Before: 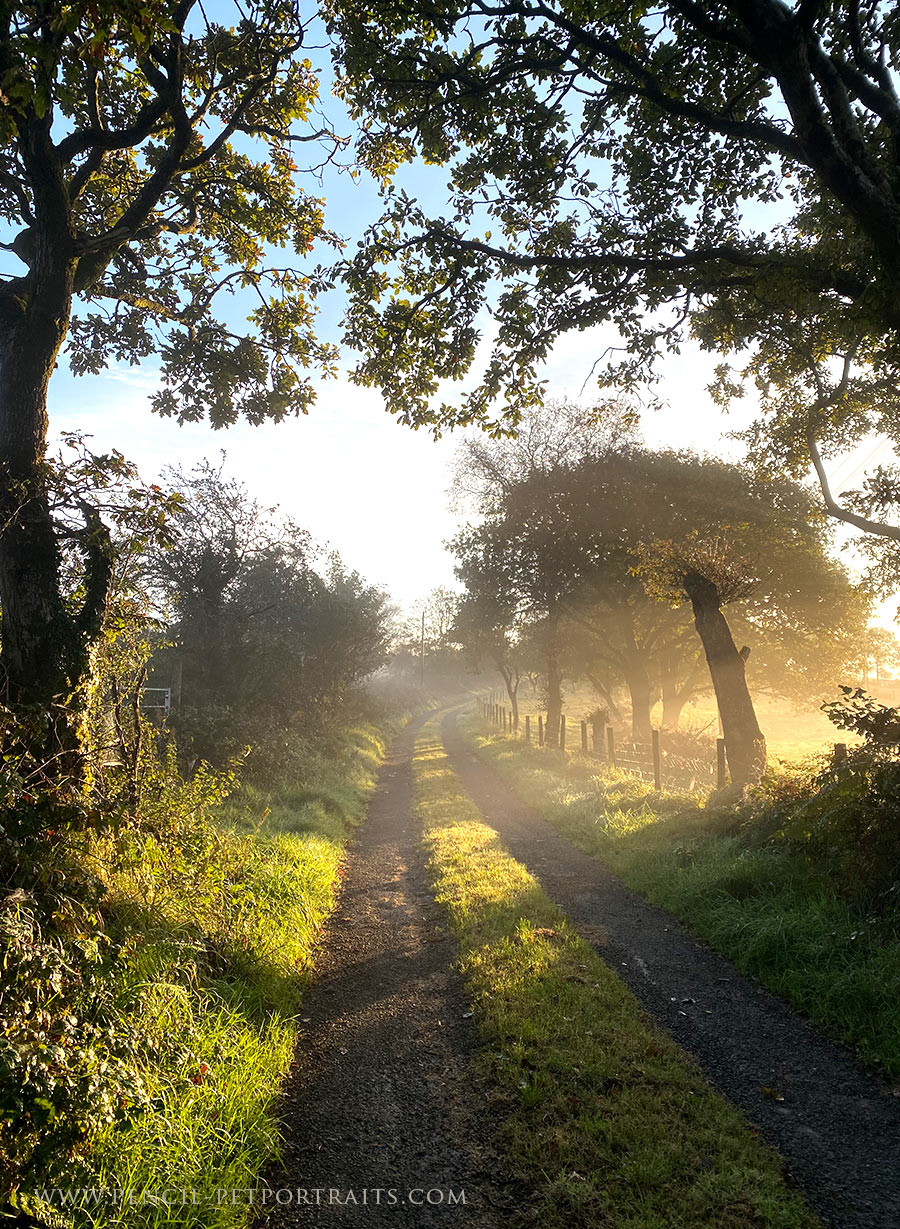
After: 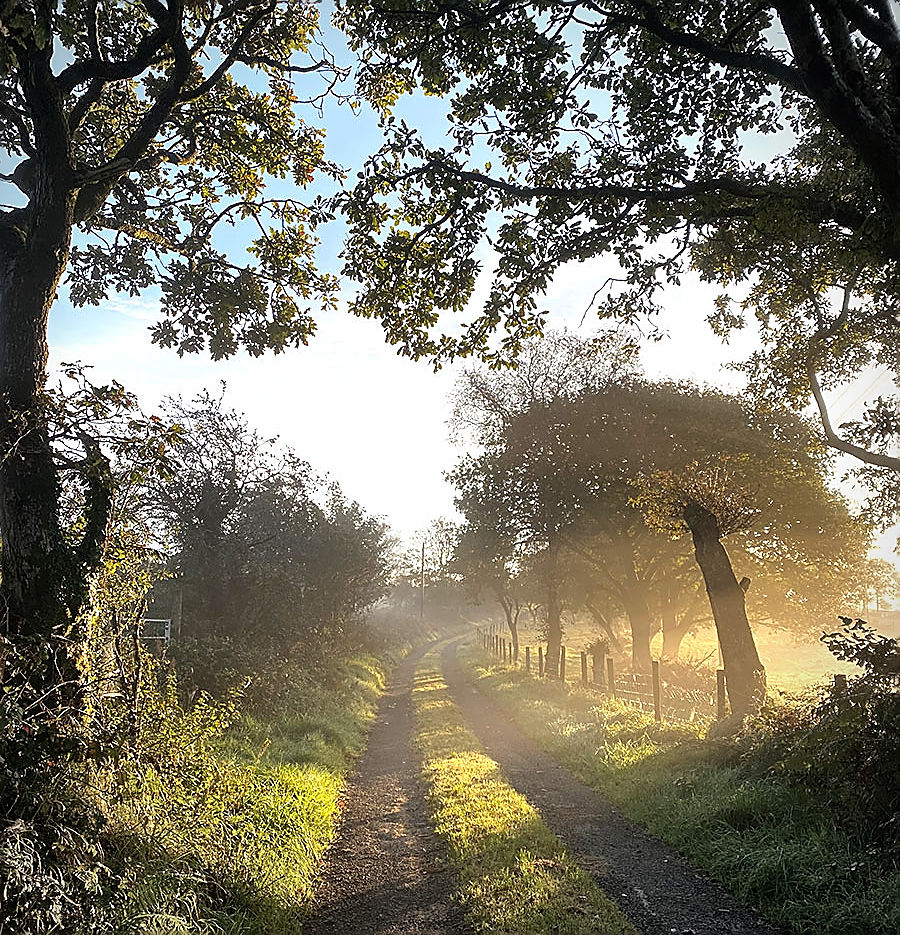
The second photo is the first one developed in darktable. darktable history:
sharpen: radius 1.404, amount 1.244, threshold 0.616
vignetting: center (-0.031, -0.035)
crop: top 5.667%, bottom 18.2%
shadows and highlights: shadows 58.48, soften with gaussian
